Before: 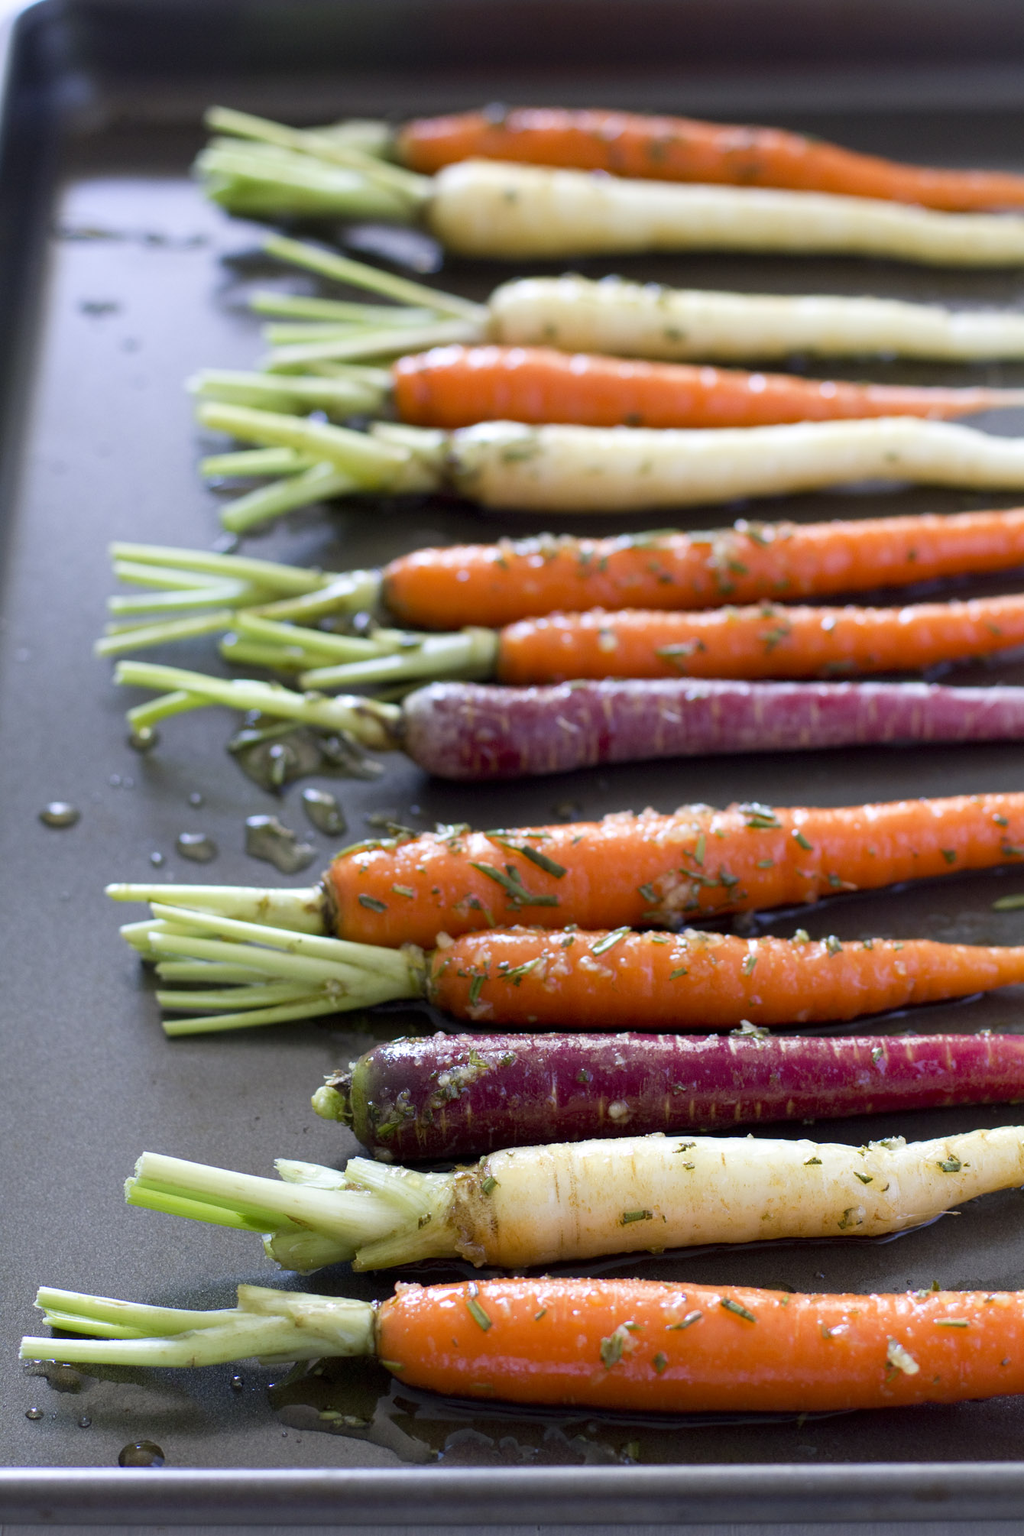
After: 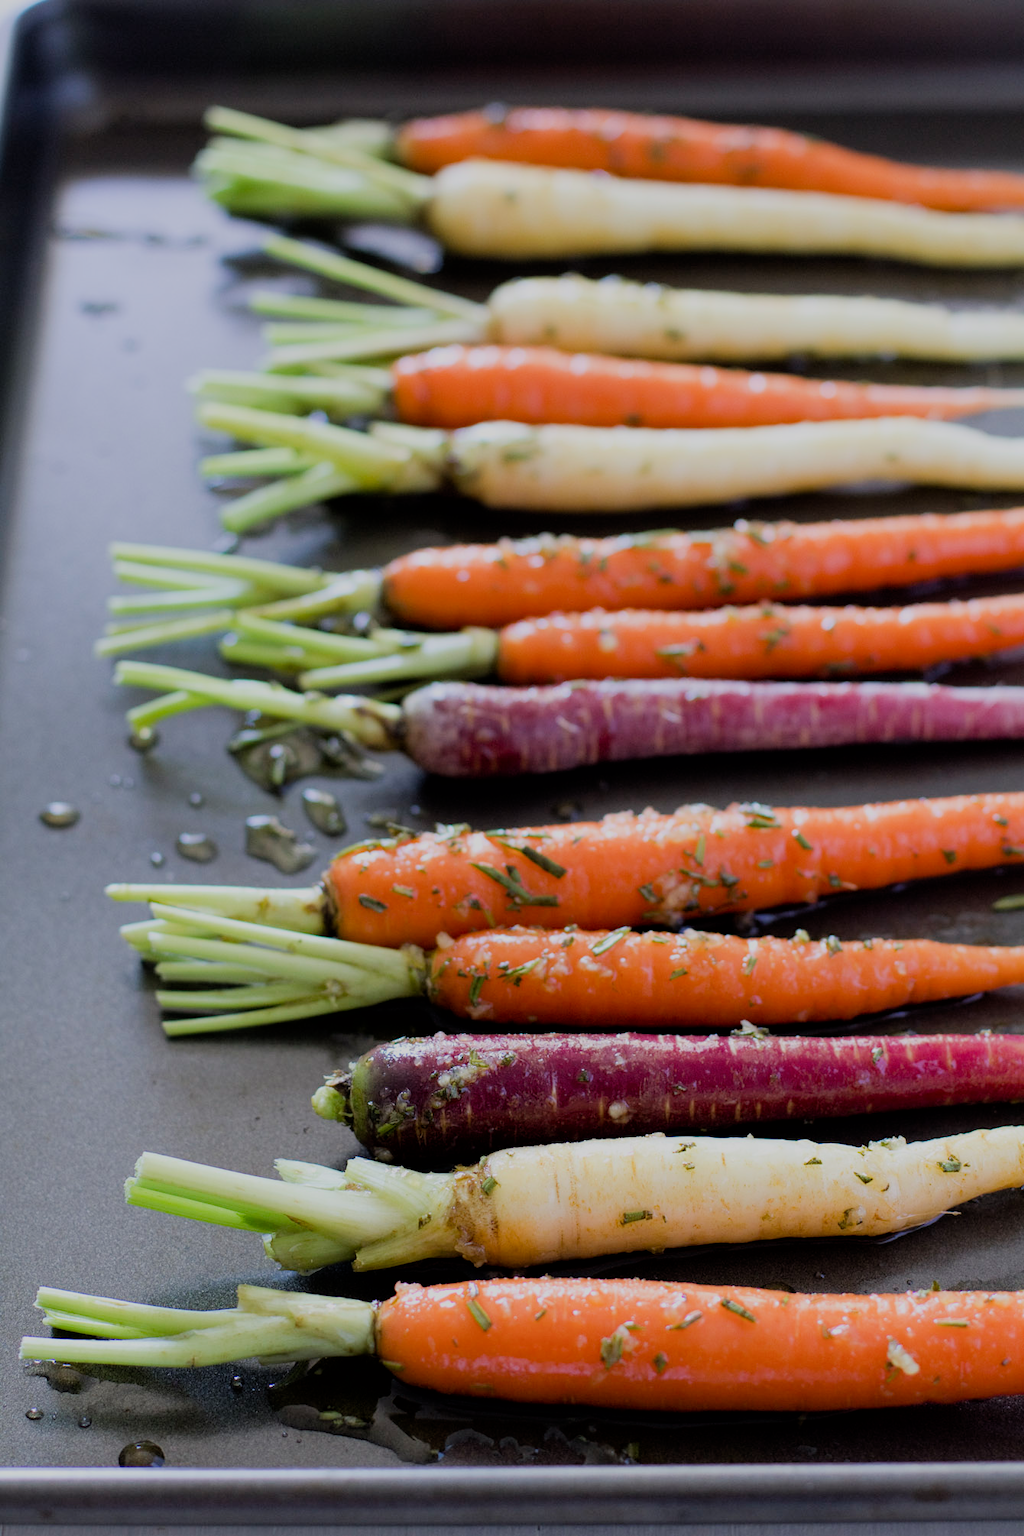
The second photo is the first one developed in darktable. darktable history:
filmic rgb: black relative exposure -7.14 EV, white relative exposure 5.36 EV, hardness 3.02
